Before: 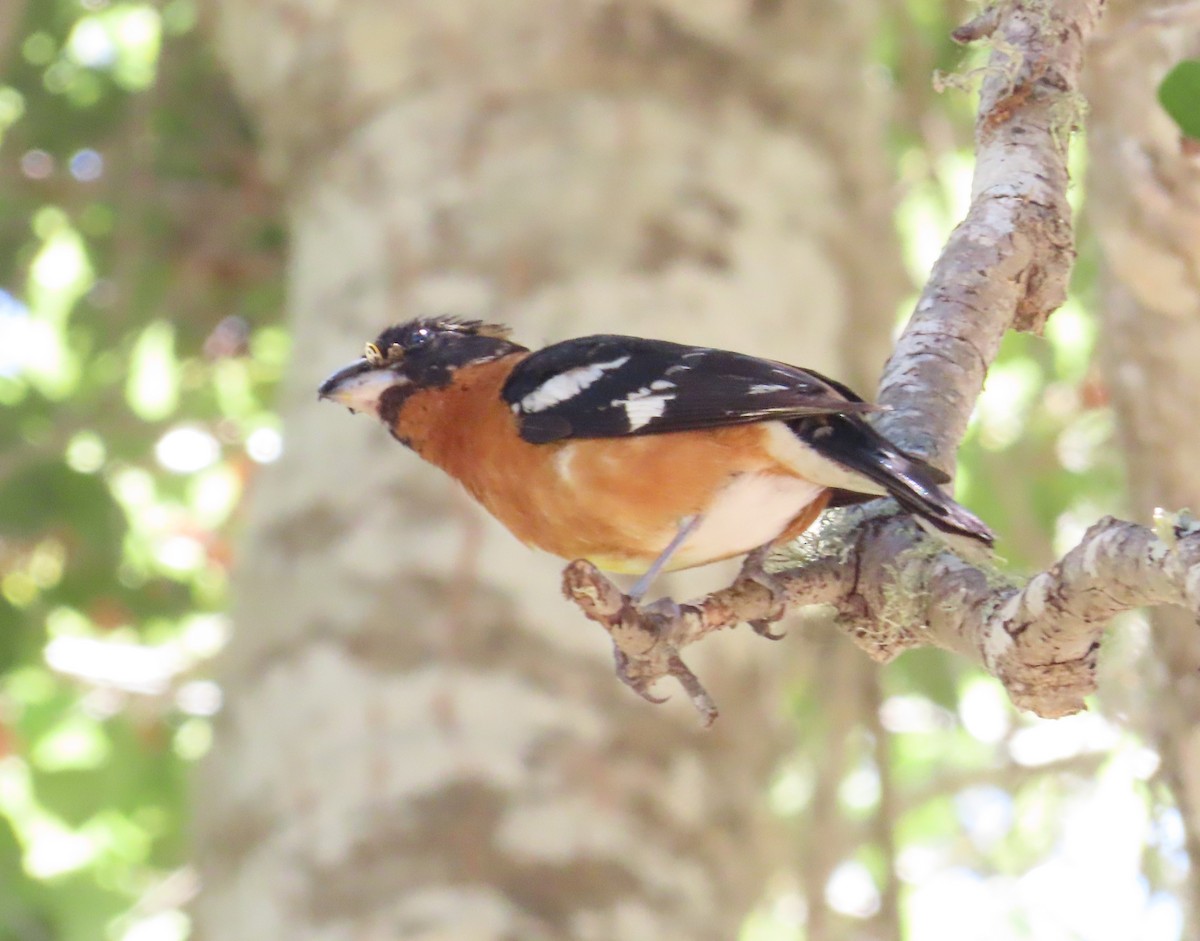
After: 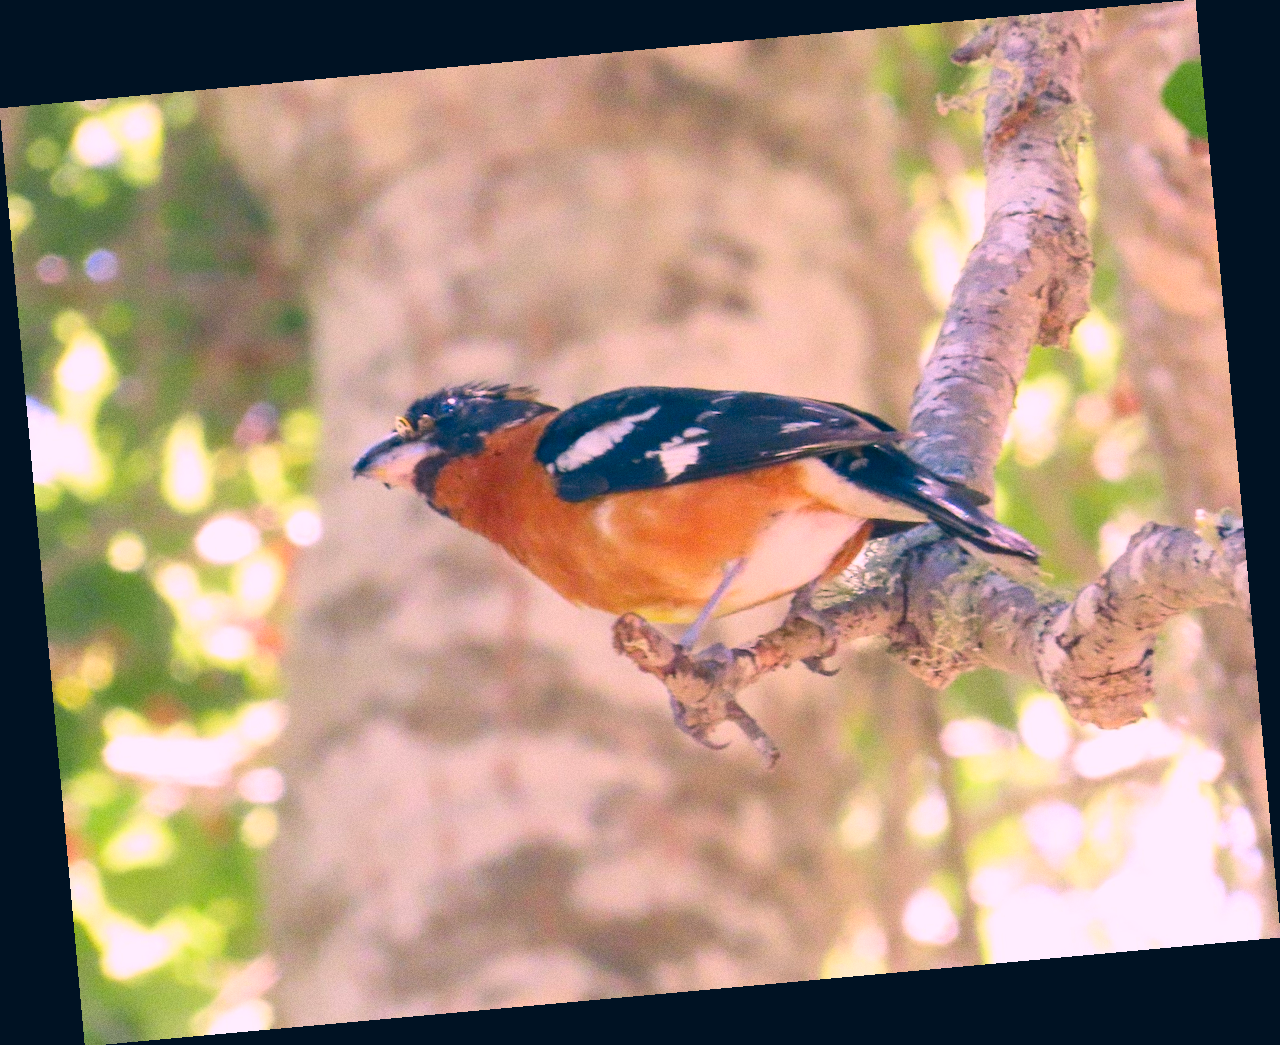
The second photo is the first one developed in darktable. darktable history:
rotate and perspective: rotation -5.2°, automatic cropping off
color correction: highlights a* 17.03, highlights b* 0.205, shadows a* -15.38, shadows b* -14.56, saturation 1.5
grain: coarseness 0.09 ISO
